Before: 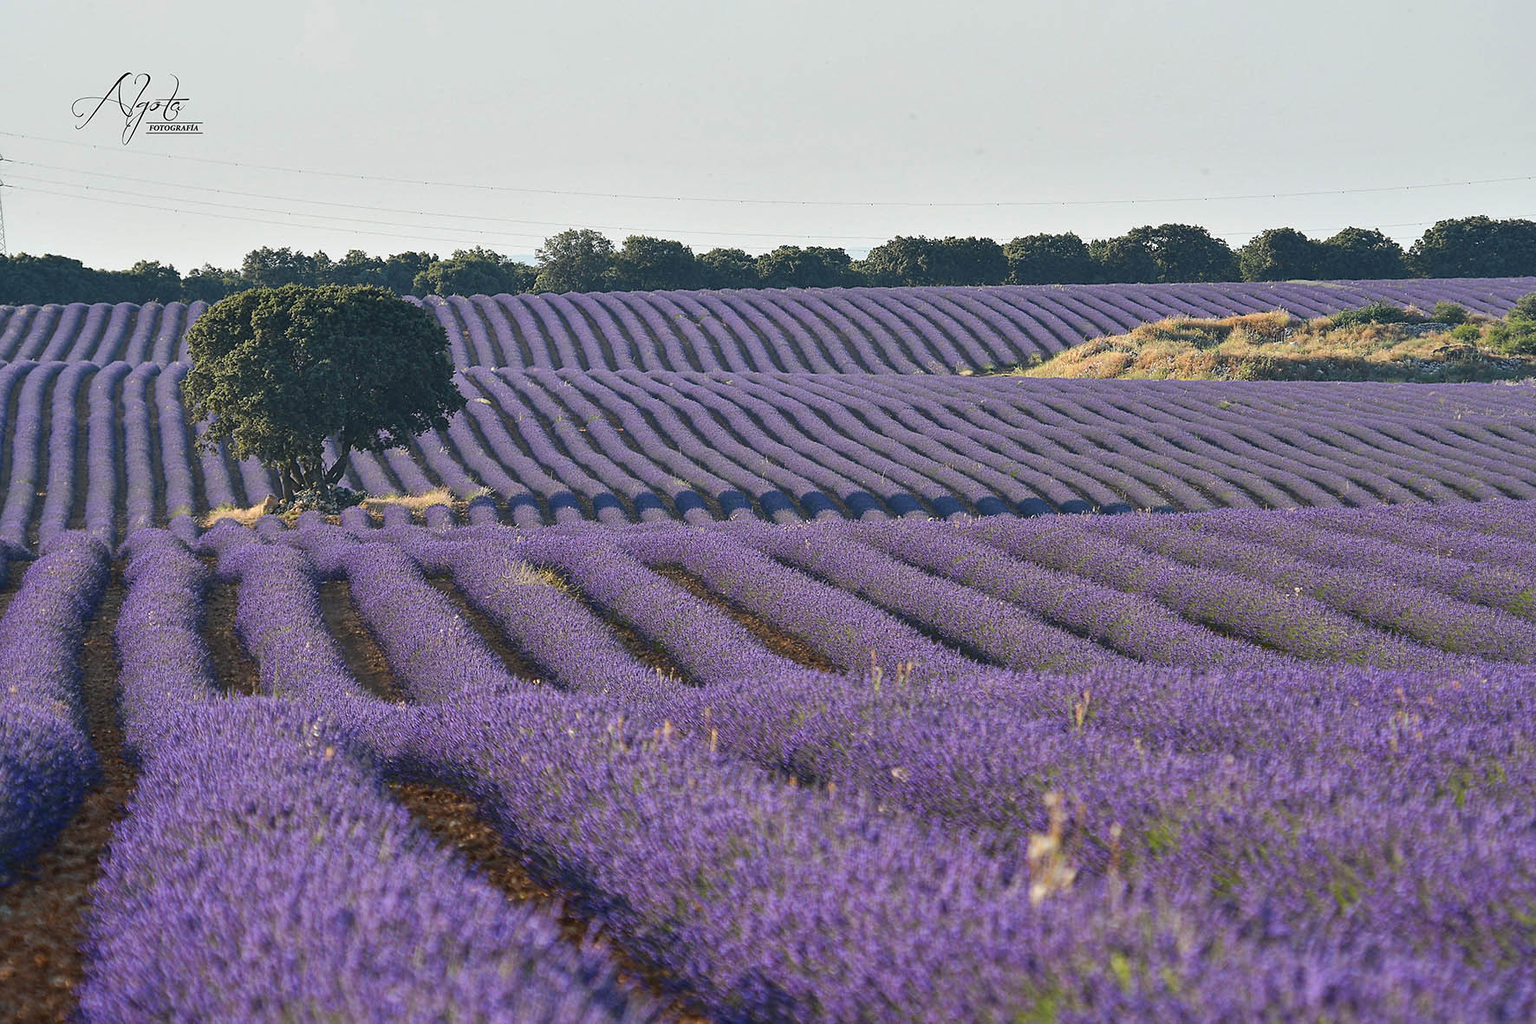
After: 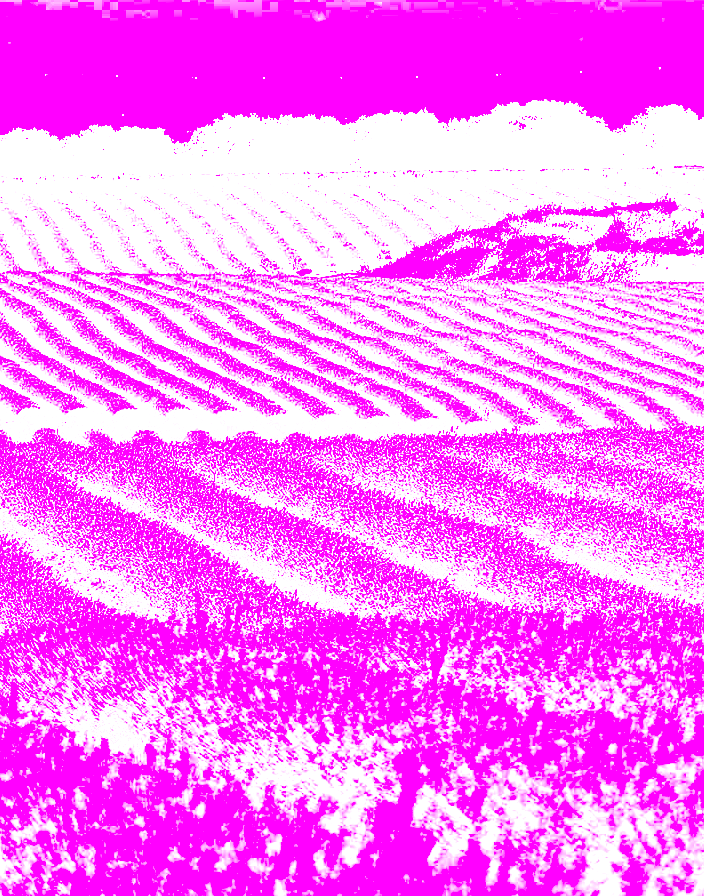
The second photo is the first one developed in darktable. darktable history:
white balance: red 8, blue 8
local contrast: detail 110%
crop: left 45.721%, top 13.393%, right 14.118%, bottom 10.01%
shadows and highlights: shadows 0, highlights 40
